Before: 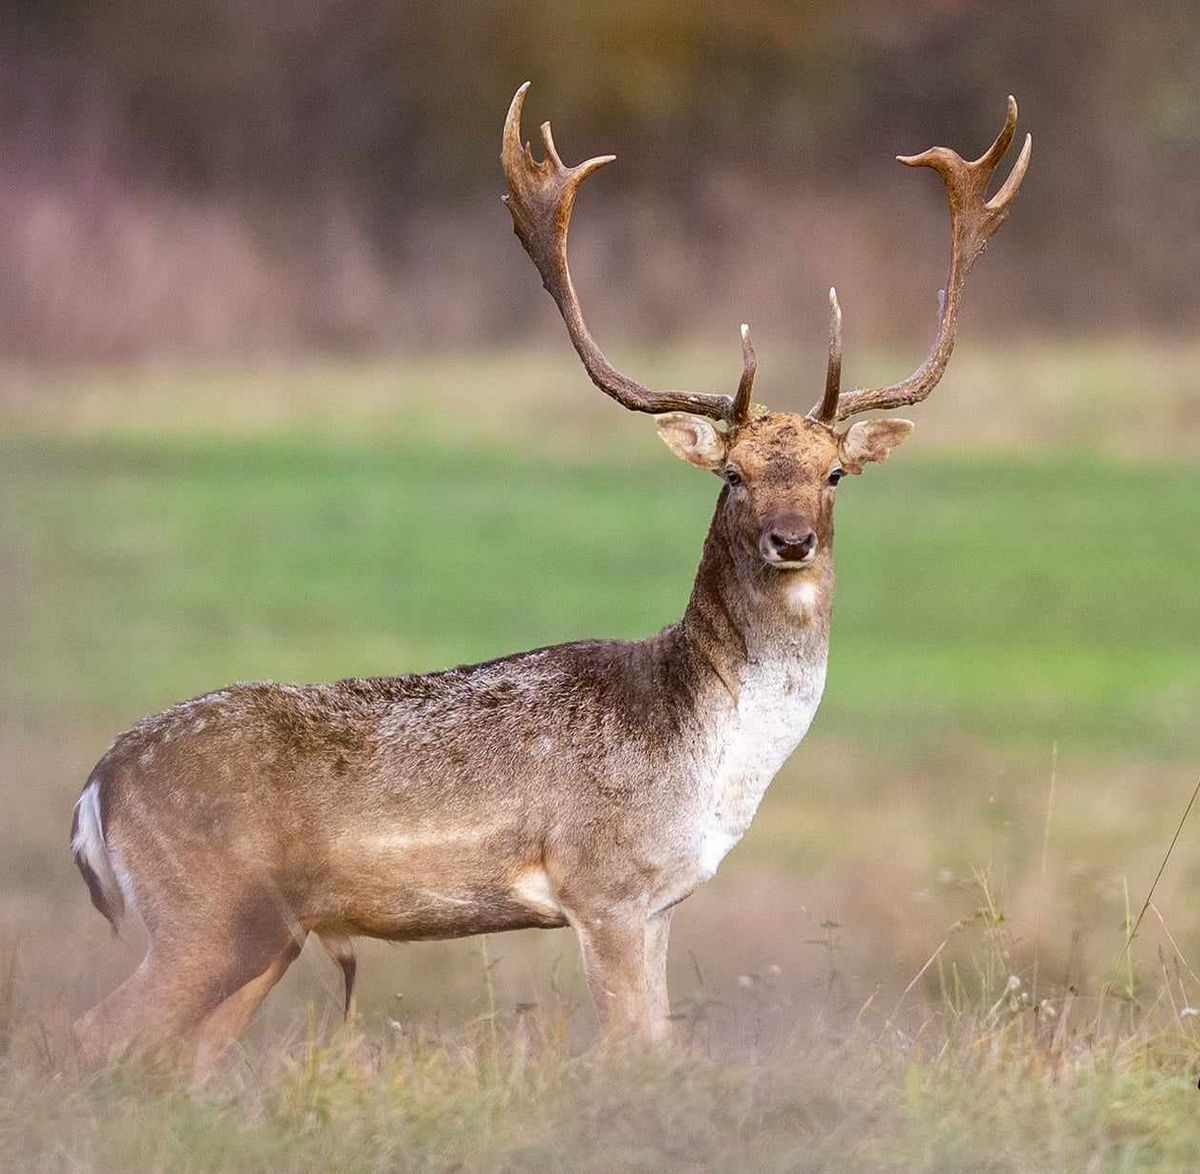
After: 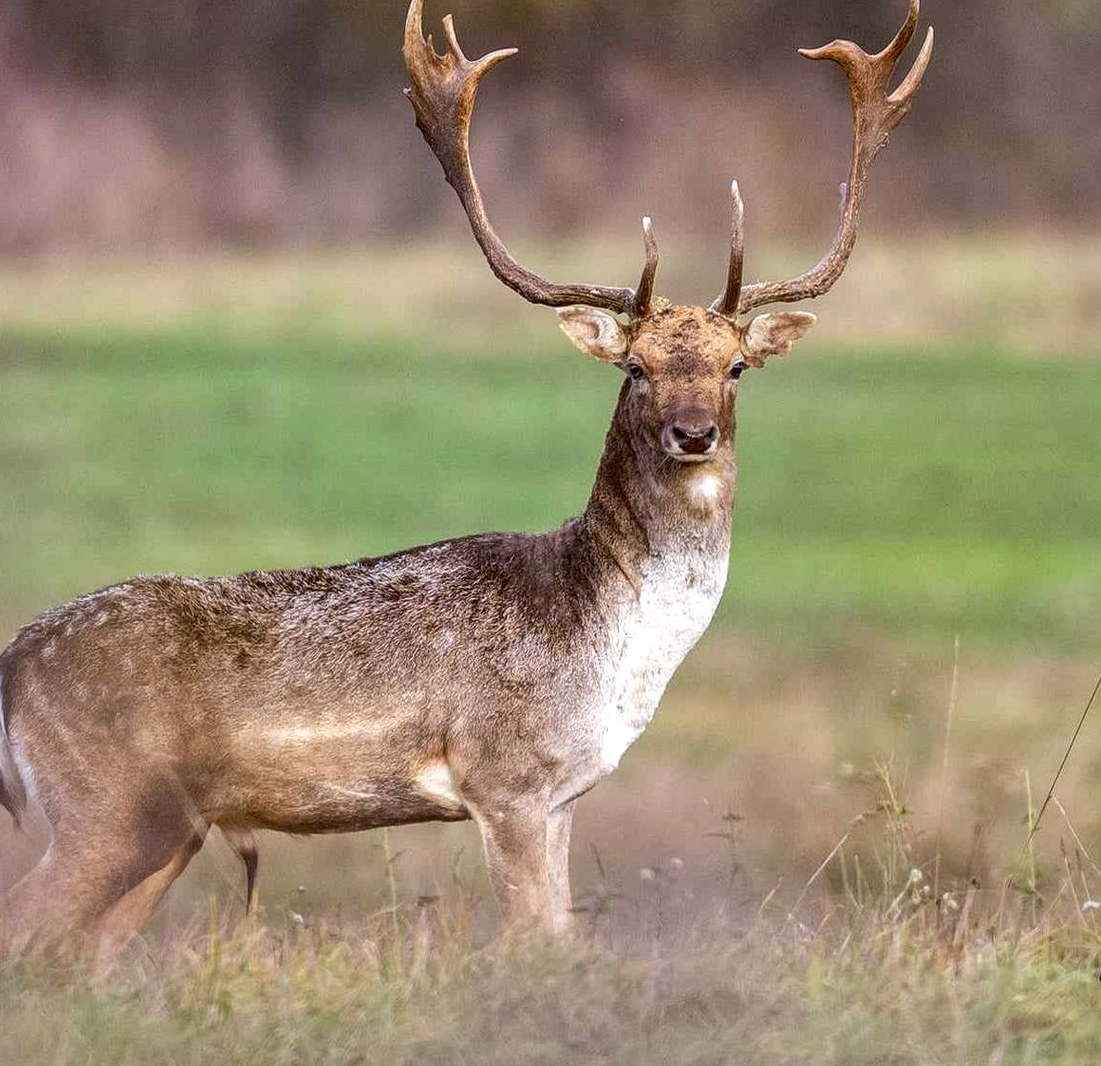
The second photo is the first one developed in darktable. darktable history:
crop and rotate: left 8.195%, top 9.148%
local contrast: detail 130%
shadows and highlights: low approximation 0.01, soften with gaussian
